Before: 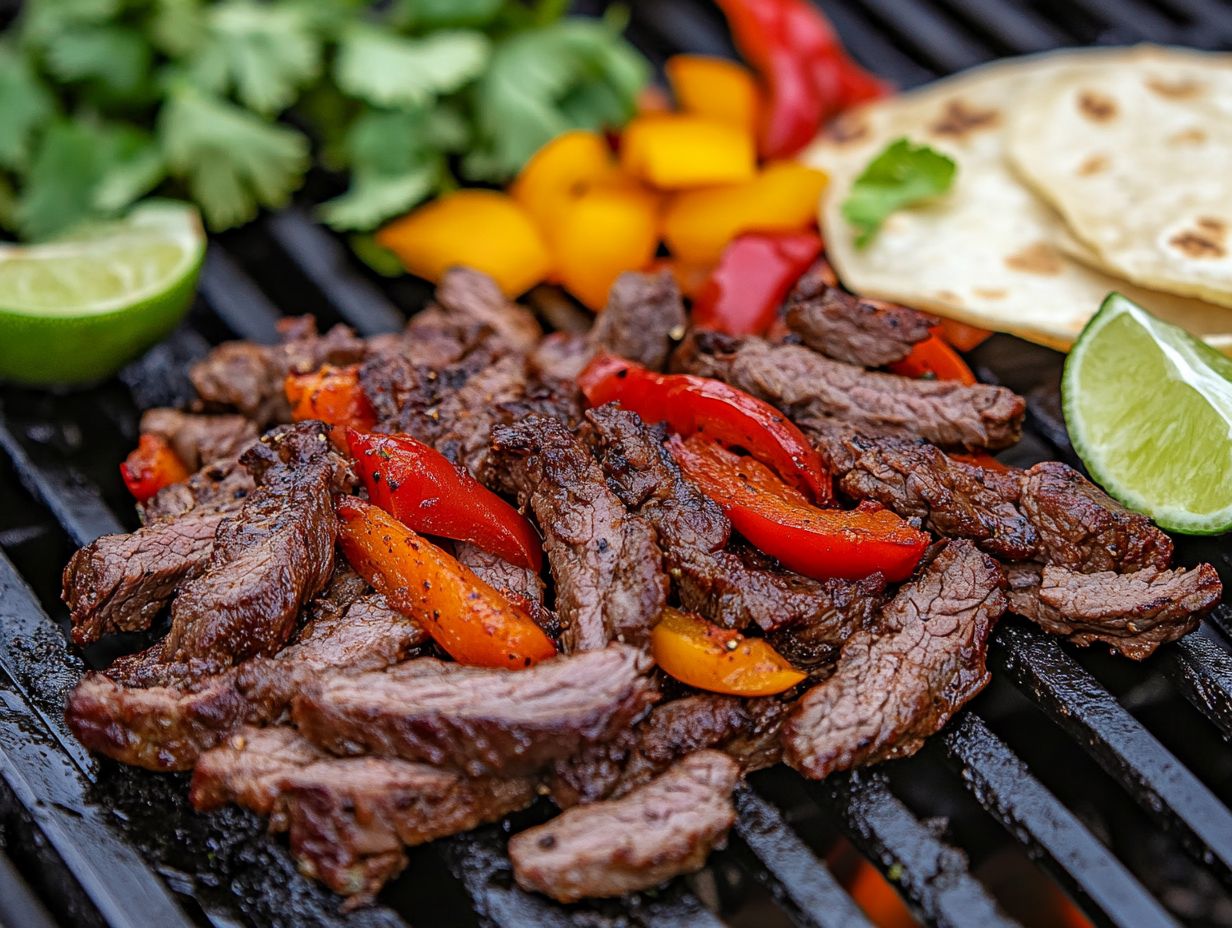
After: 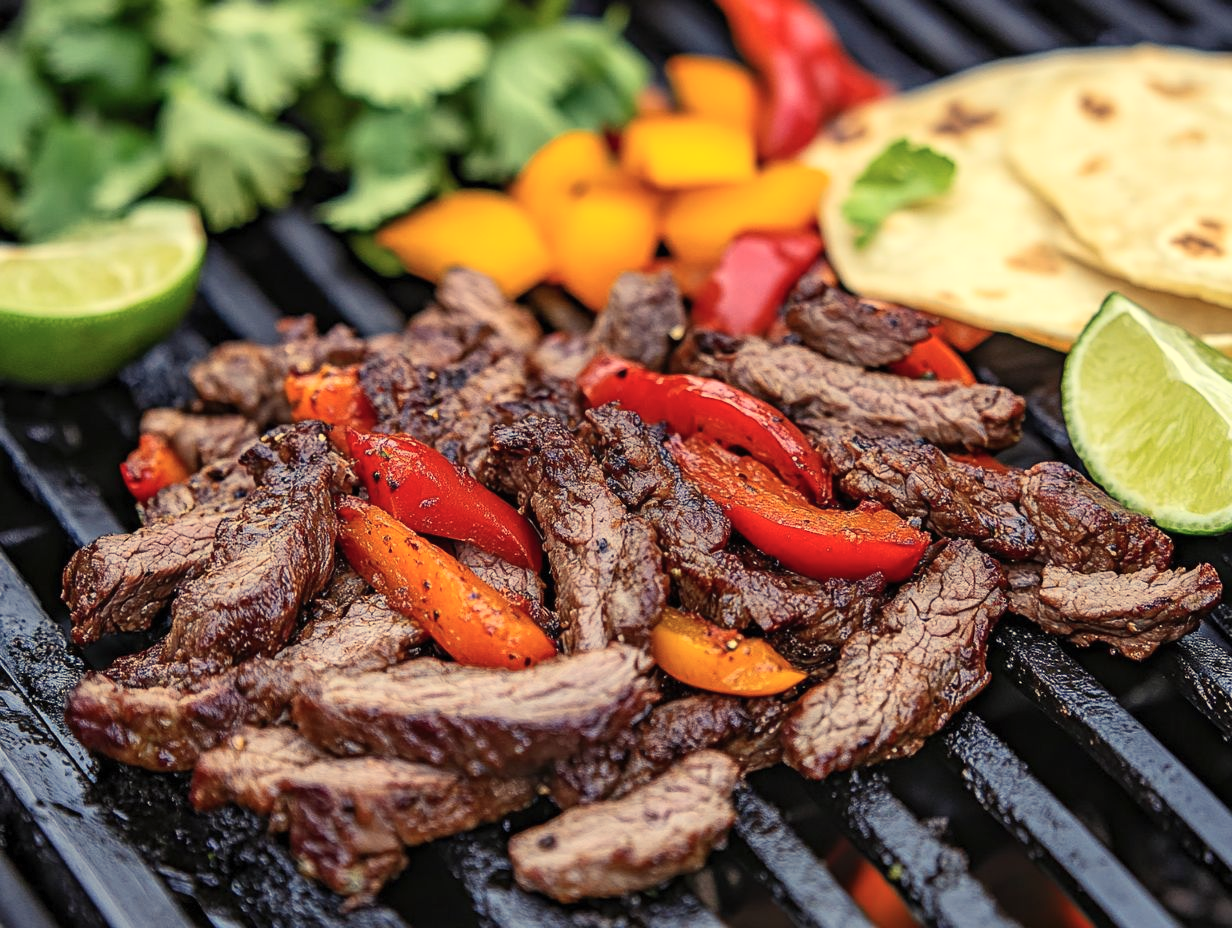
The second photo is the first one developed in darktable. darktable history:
color balance rgb: shadows lift › chroma 2%, shadows lift › hue 263°, highlights gain › chroma 8%, highlights gain › hue 84°, linear chroma grading › global chroma -15%, saturation formula JzAzBz (2021)
contrast brightness saturation: contrast 0.2, brightness 0.15, saturation 0.14
